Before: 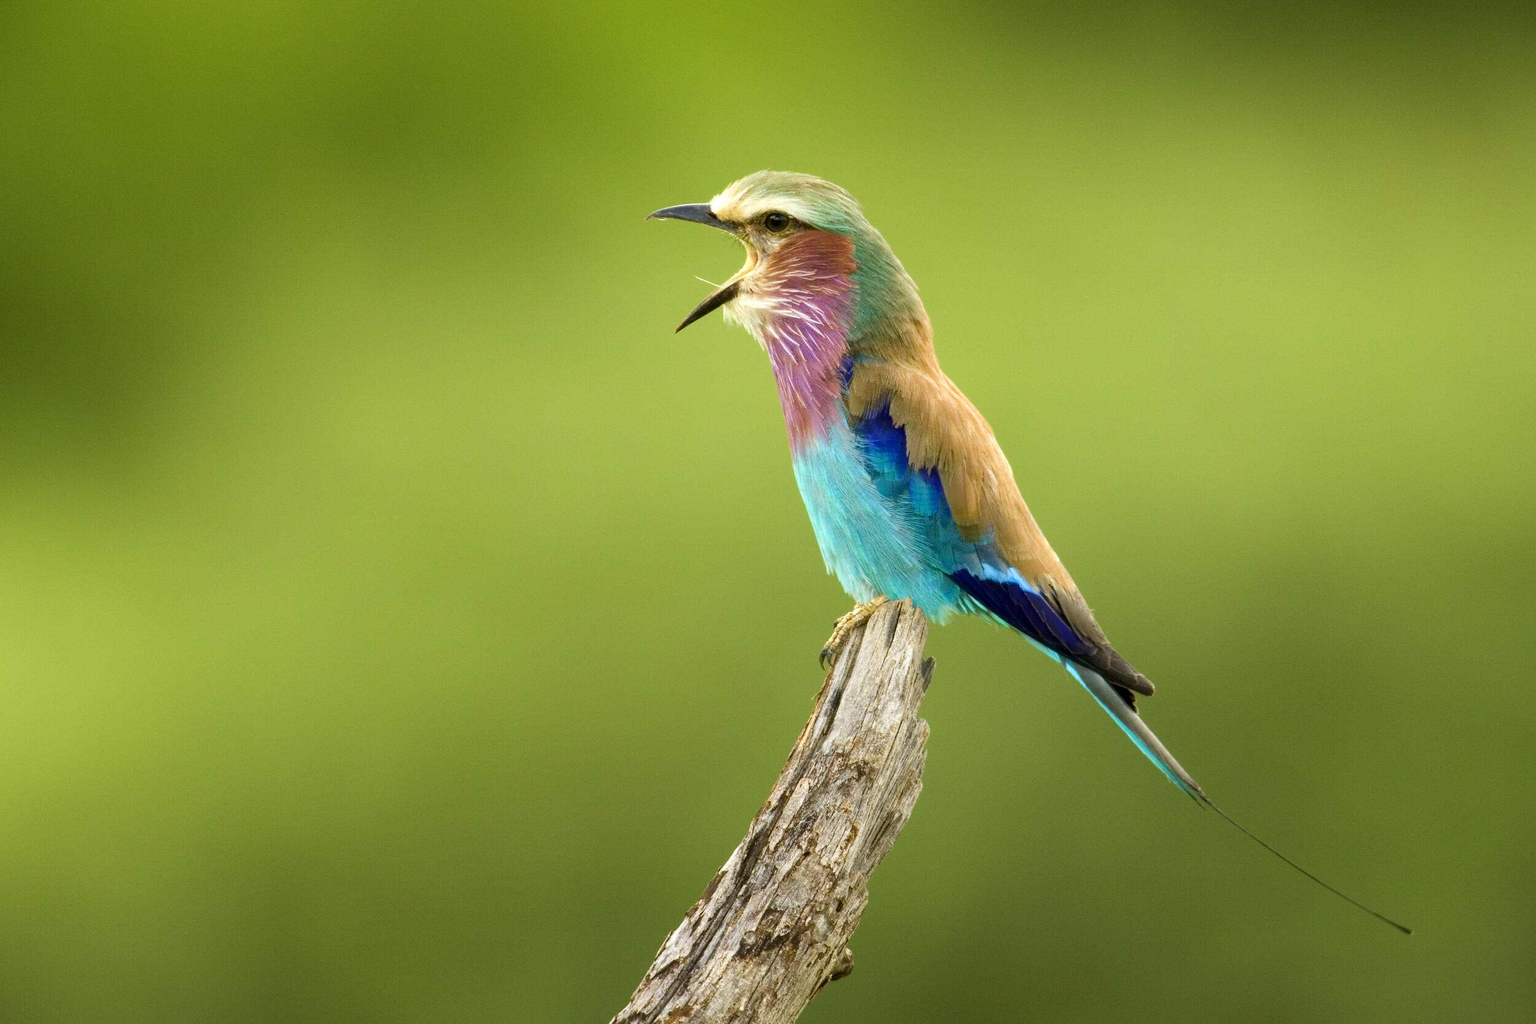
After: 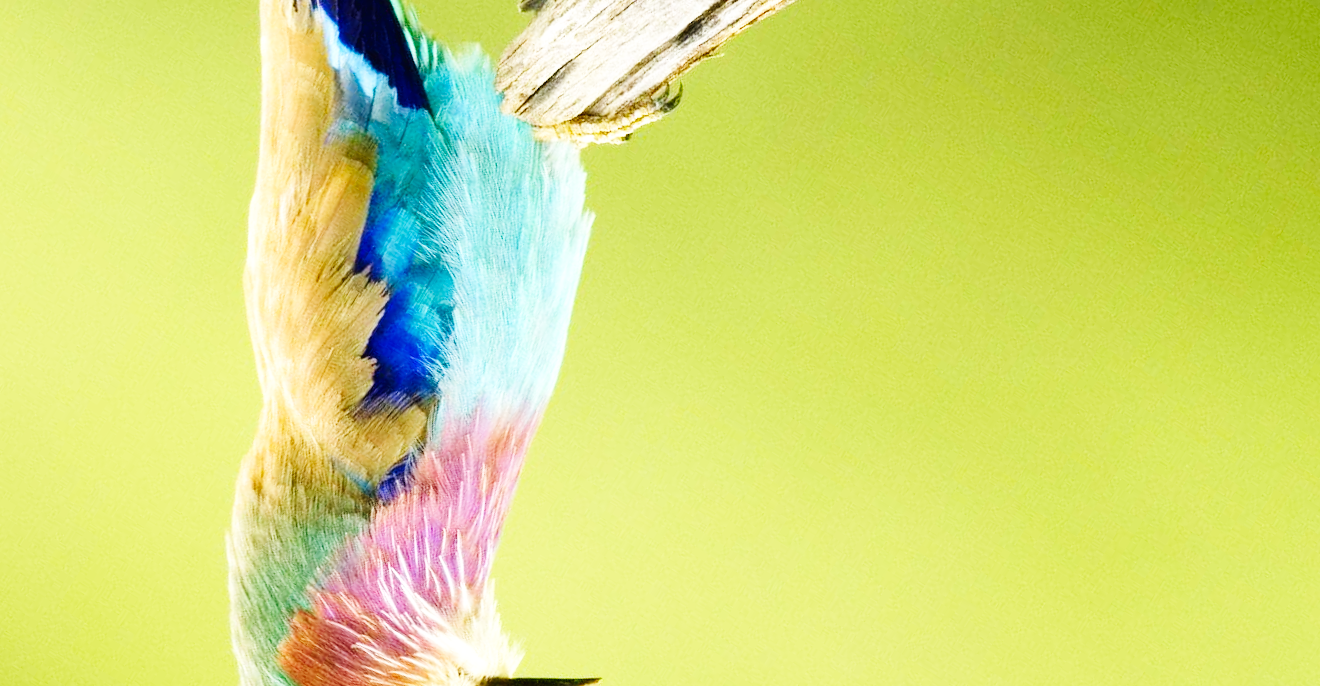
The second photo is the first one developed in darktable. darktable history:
crop and rotate: angle 148.48°, left 9.137%, top 15.577%, right 4.445%, bottom 17.061%
base curve: curves: ch0 [(0, 0.003) (0.001, 0.002) (0.006, 0.004) (0.02, 0.022) (0.048, 0.086) (0.094, 0.234) (0.162, 0.431) (0.258, 0.629) (0.385, 0.8) (0.548, 0.918) (0.751, 0.988) (1, 1)], preserve colors none
